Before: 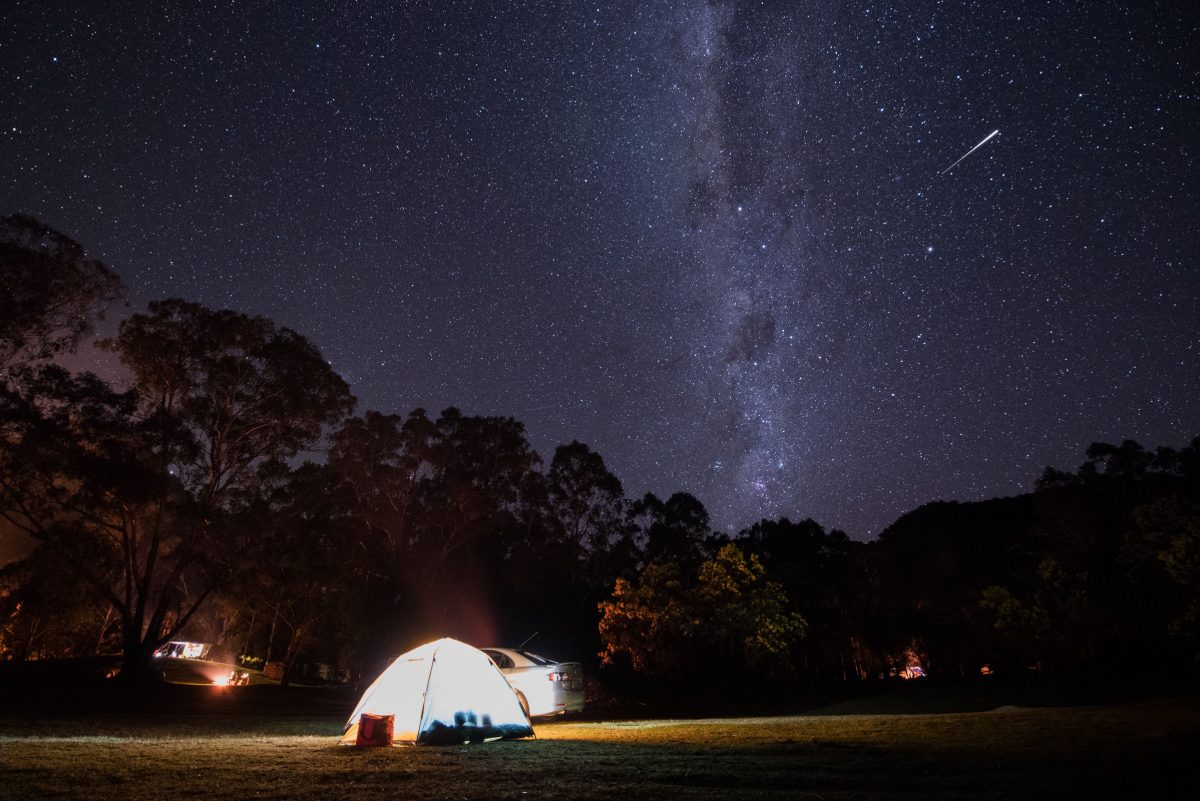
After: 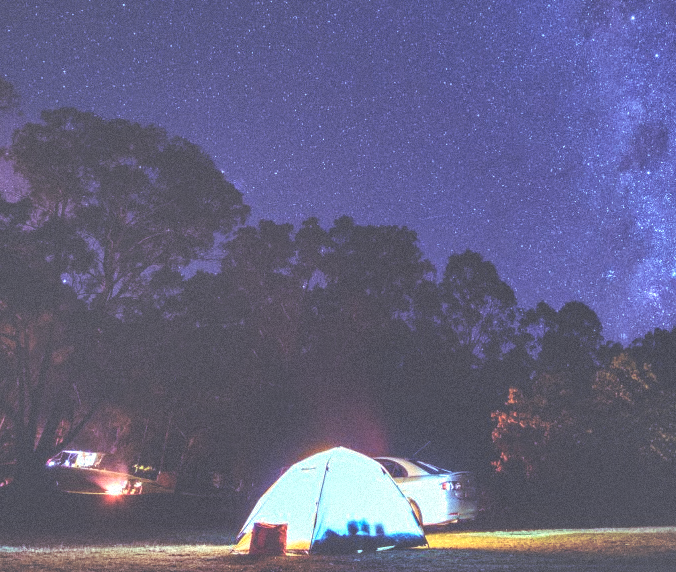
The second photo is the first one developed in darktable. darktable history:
crop: left 8.966%, top 23.852%, right 34.699%, bottom 4.703%
shadows and highlights: shadows 60, soften with gaussian
velvia: strength 15%
local contrast: detail 160%
contrast brightness saturation: contrast 0.1, brightness 0.3, saturation 0.14
color balance rgb: perceptual saturation grading › global saturation 25%, global vibrance 20%
rgb curve: curves: ch0 [(0, 0.186) (0.314, 0.284) (0.576, 0.466) (0.805, 0.691) (0.936, 0.886)]; ch1 [(0, 0.186) (0.314, 0.284) (0.581, 0.534) (0.771, 0.746) (0.936, 0.958)]; ch2 [(0, 0.216) (0.275, 0.39) (1, 1)], mode RGB, independent channels, compensate middle gray true, preserve colors none
grain: mid-tones bias 0%
